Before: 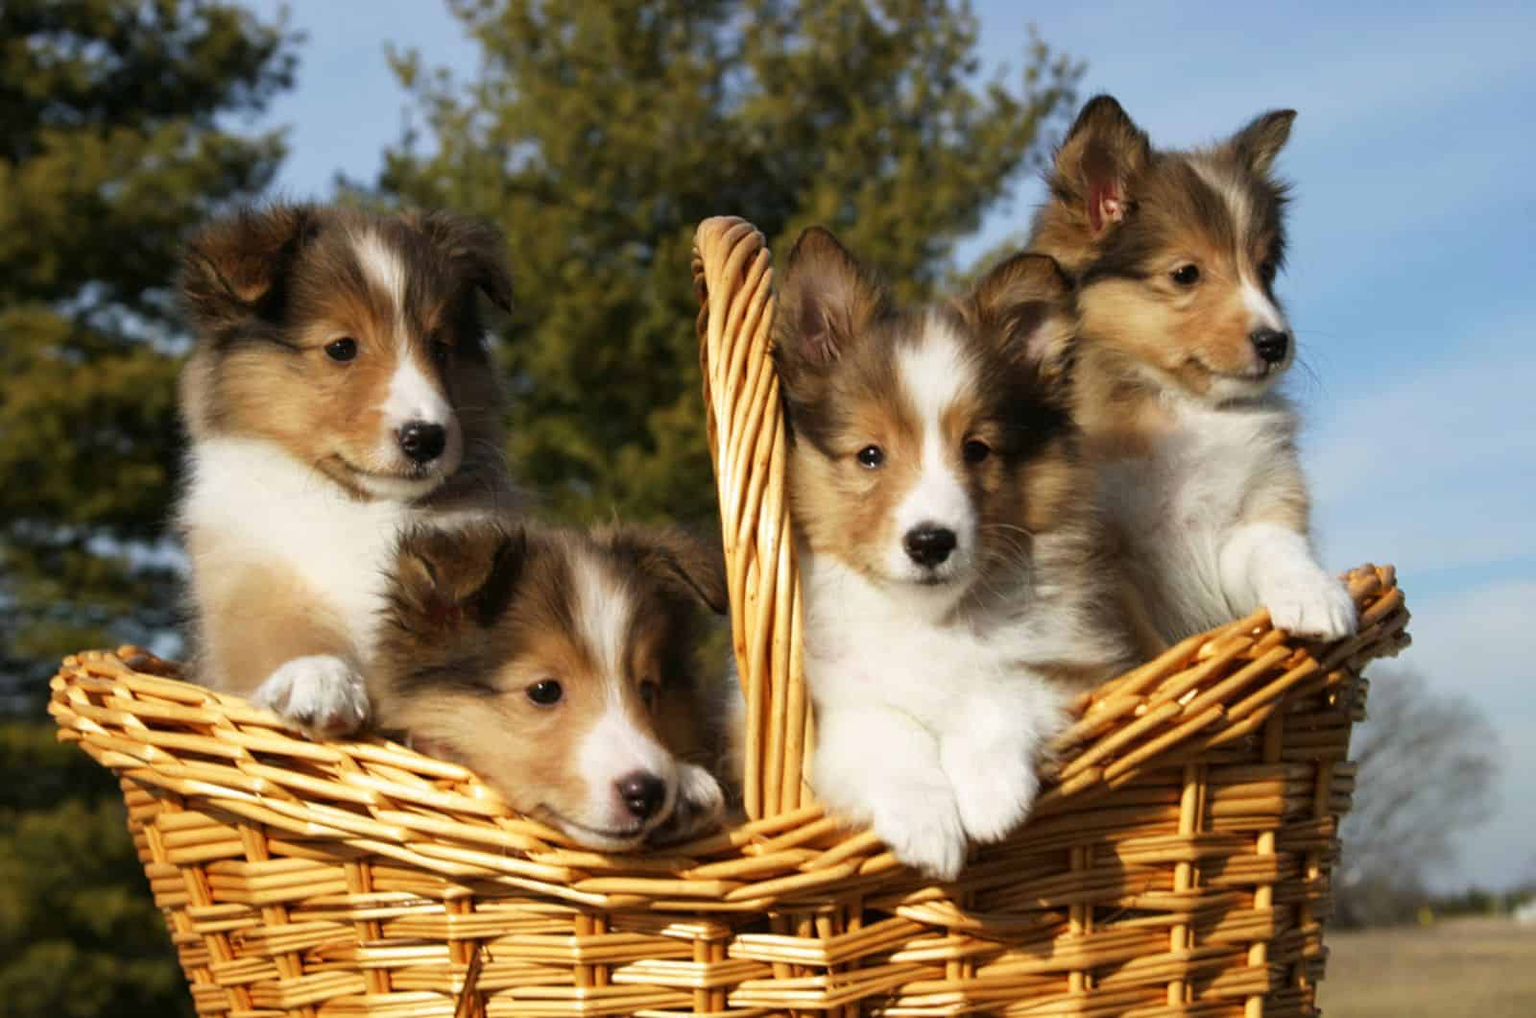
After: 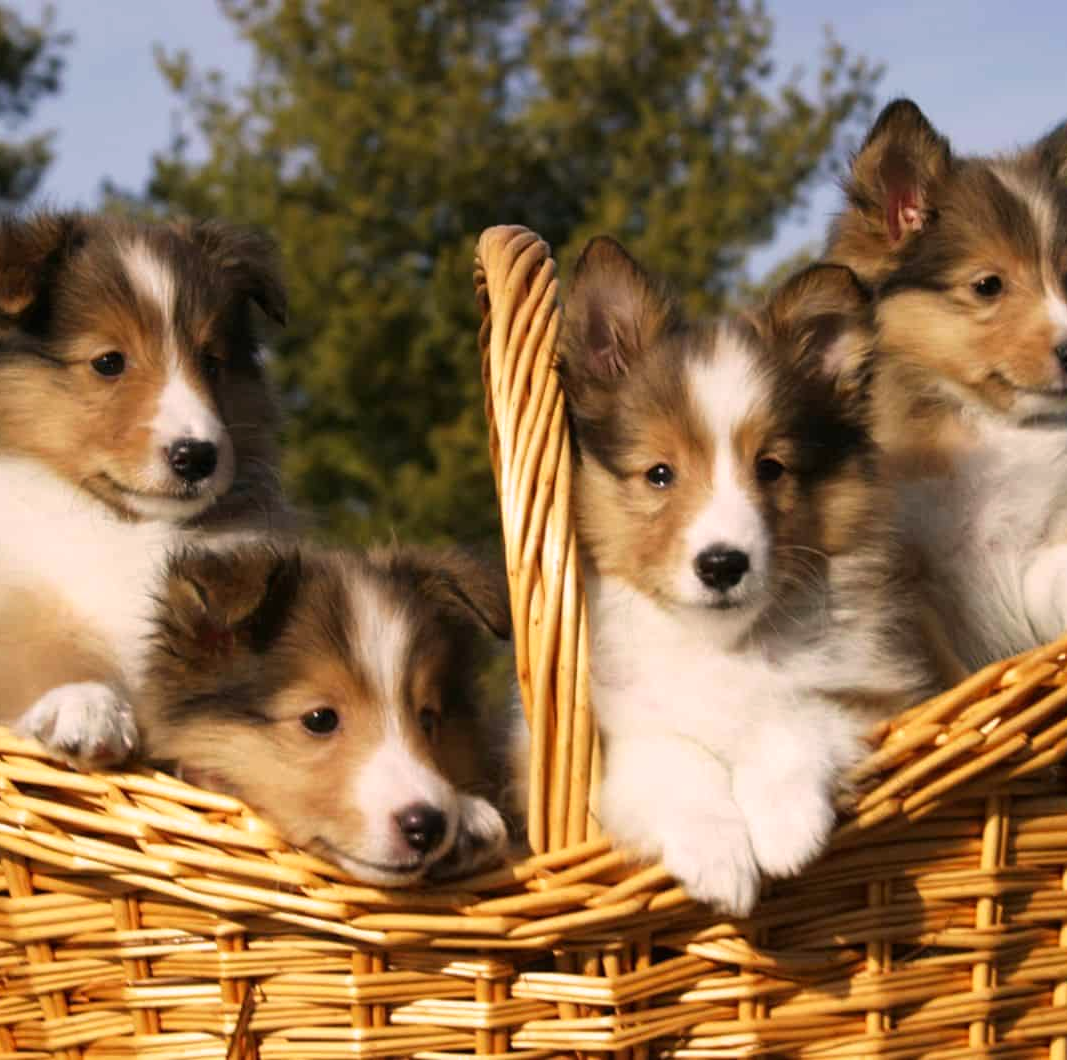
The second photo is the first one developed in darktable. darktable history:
crop and rotate: left 15.444%, right 17.841%
color correction: highlights a* 7.54, highlights b* 4.04
